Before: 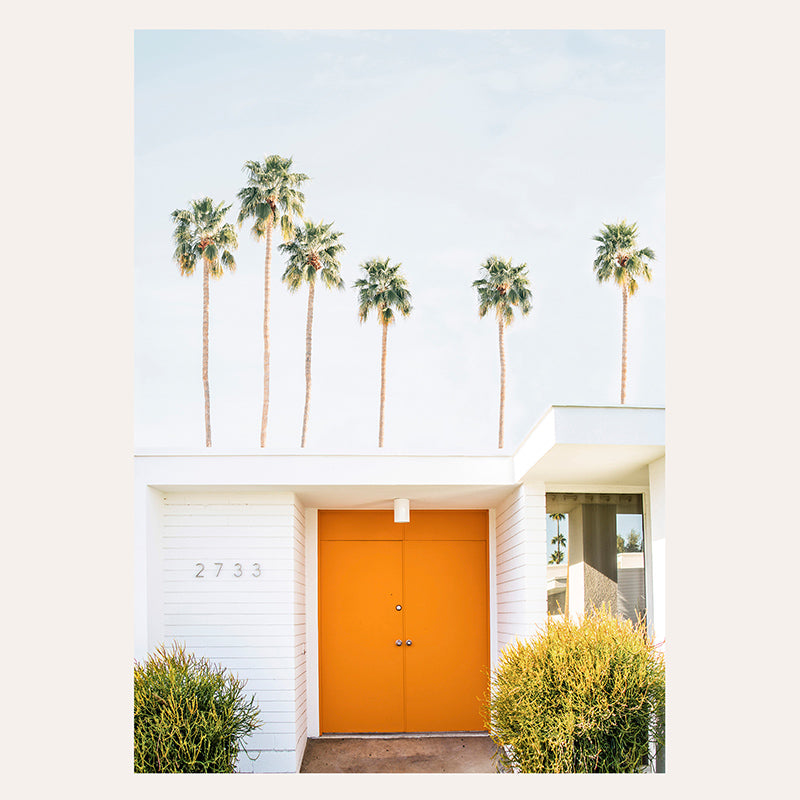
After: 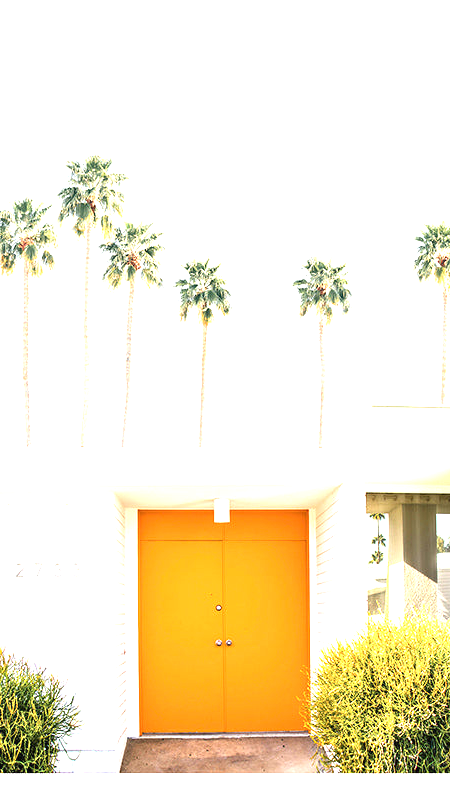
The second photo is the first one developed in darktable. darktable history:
exposure: black level correction 0, exposure 1.1 EV, compensate exposure bias true, compensate highlight preservation false
crop and rotate: left 22.516%, right 21.234%
